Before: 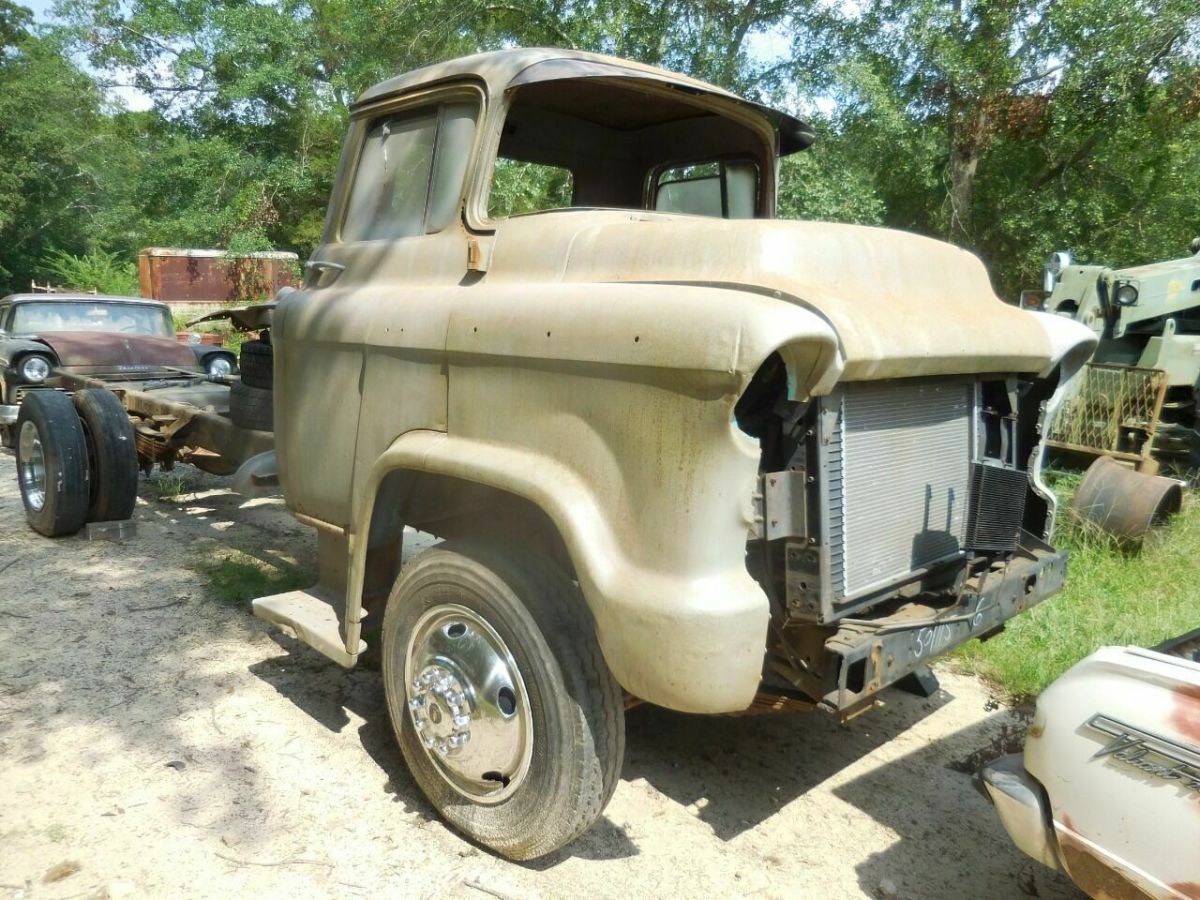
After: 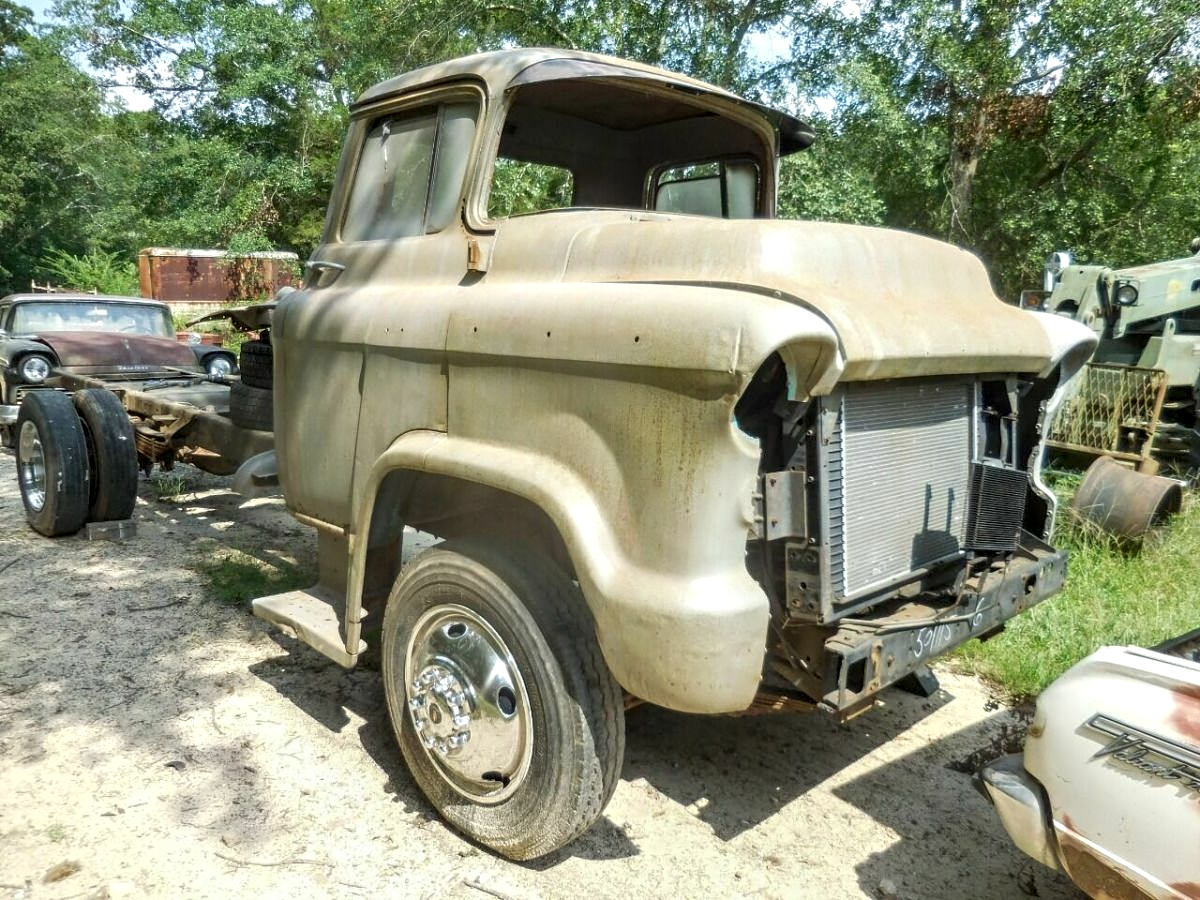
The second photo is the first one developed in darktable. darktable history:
contrast equalizer: octaves 7, y [[0.509, 0.514, 0.523, 0.542, 0.578, 0.603], [0.5 ×6], [0.509, 0.514, 0.523, 0.542, 0.578, 0.603], [0.001, 0.002, 0.003, 0.005, 0.01, 0.013], [0.001, 0.002, 0.003, 0.005, 0.01, 0.013]]
local contrast: on, module defaults
